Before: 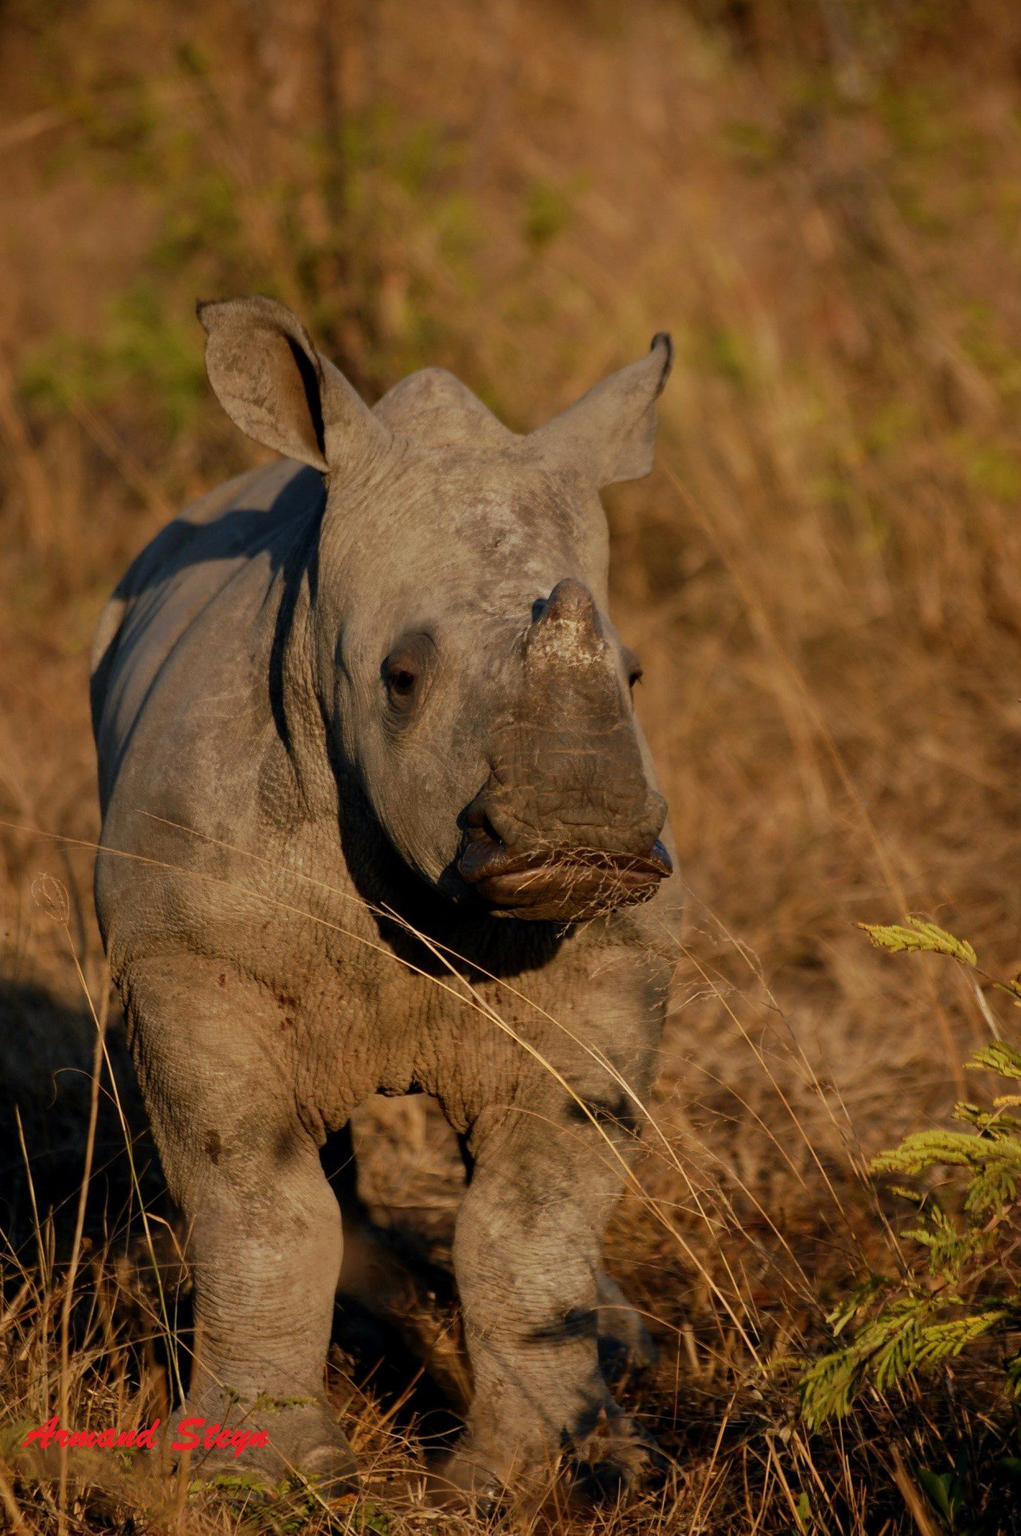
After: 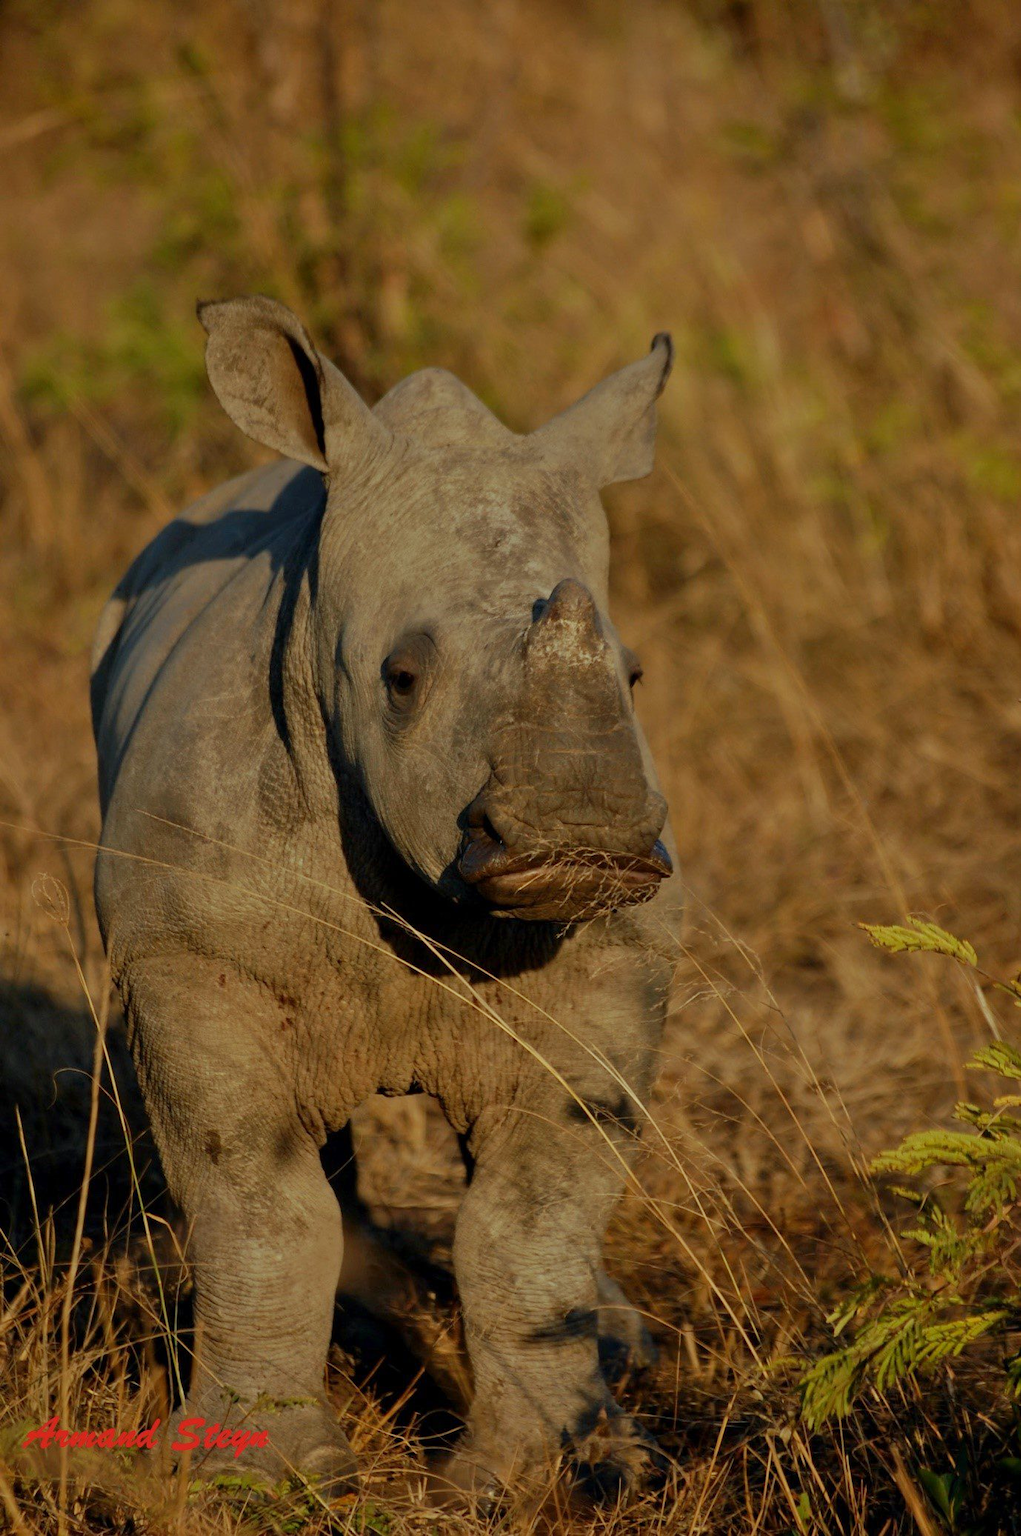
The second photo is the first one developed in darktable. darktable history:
tone equalizer: -8 EV 0.25 EV, -7 EV 0.417 EV, -6 EV 0.417 EV, -5 EV 0.25 EV, -3 EV -0.25 EV, -2 EV -0.417 EV, -1 EV -0.417 EV, +0 EV -0.25 EV, edges refinement/feathering 500, mask exposure compensation -1.57 EV, preserve details guided filter
color correction: highlights a* -8, highlights b* 3.1
